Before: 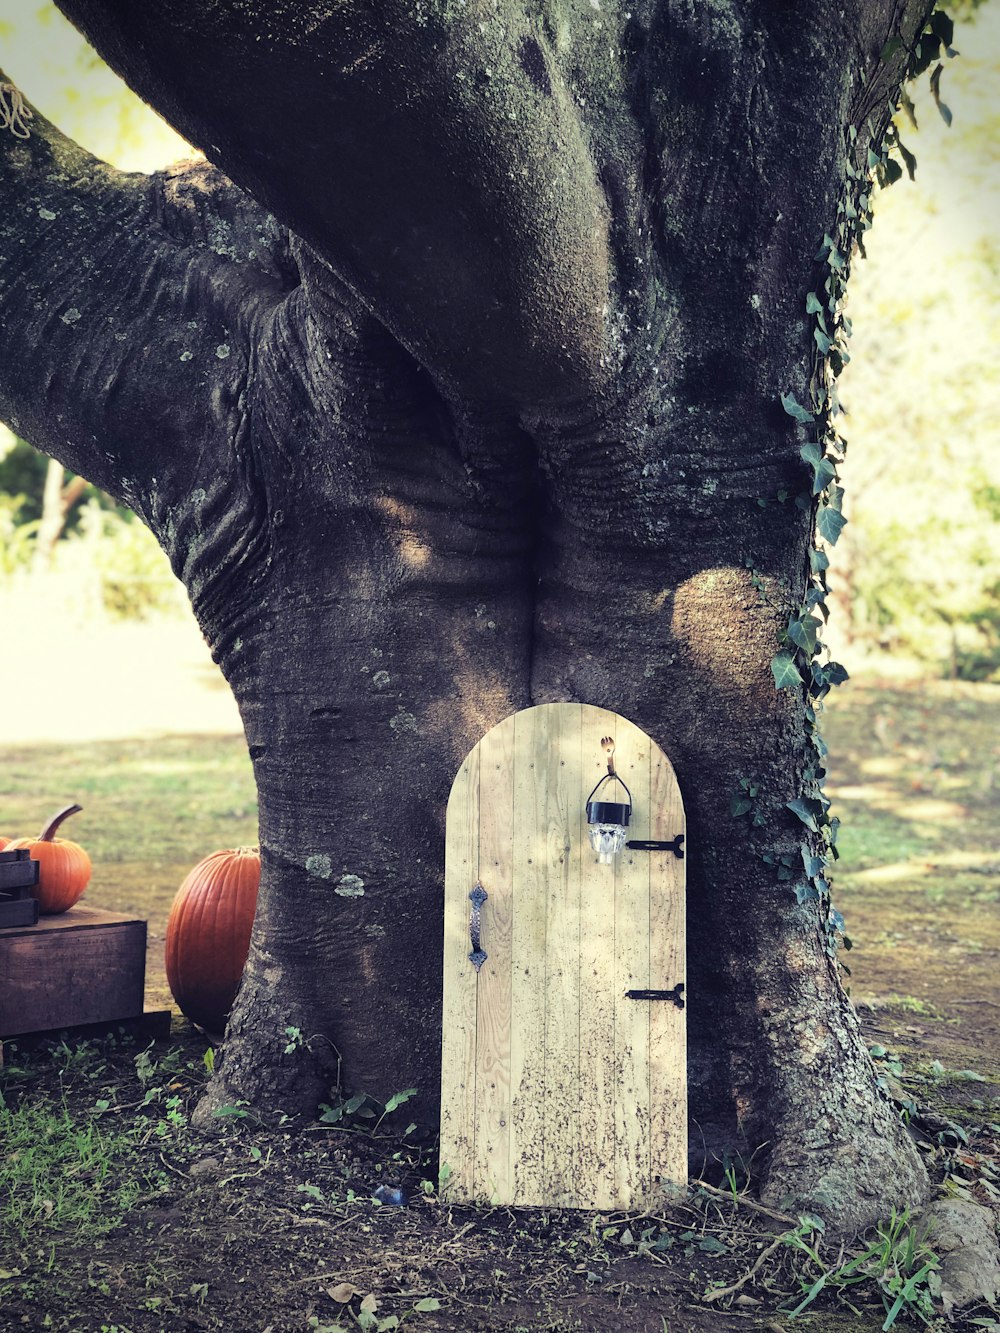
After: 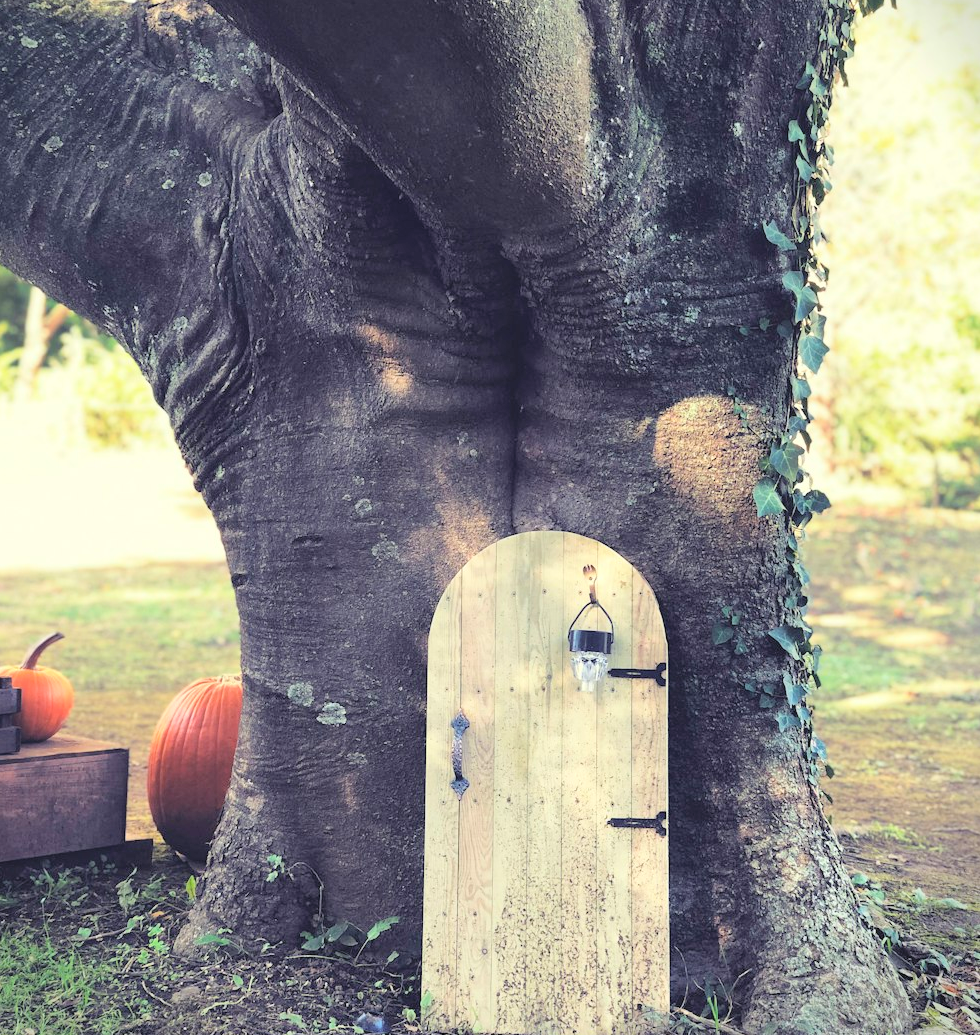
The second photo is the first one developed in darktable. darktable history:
crop and rotate: left 1.82%, top 12.913%, right 0.17%, bottom 9.397%
contrast brightness saturation: brightness 0.287
